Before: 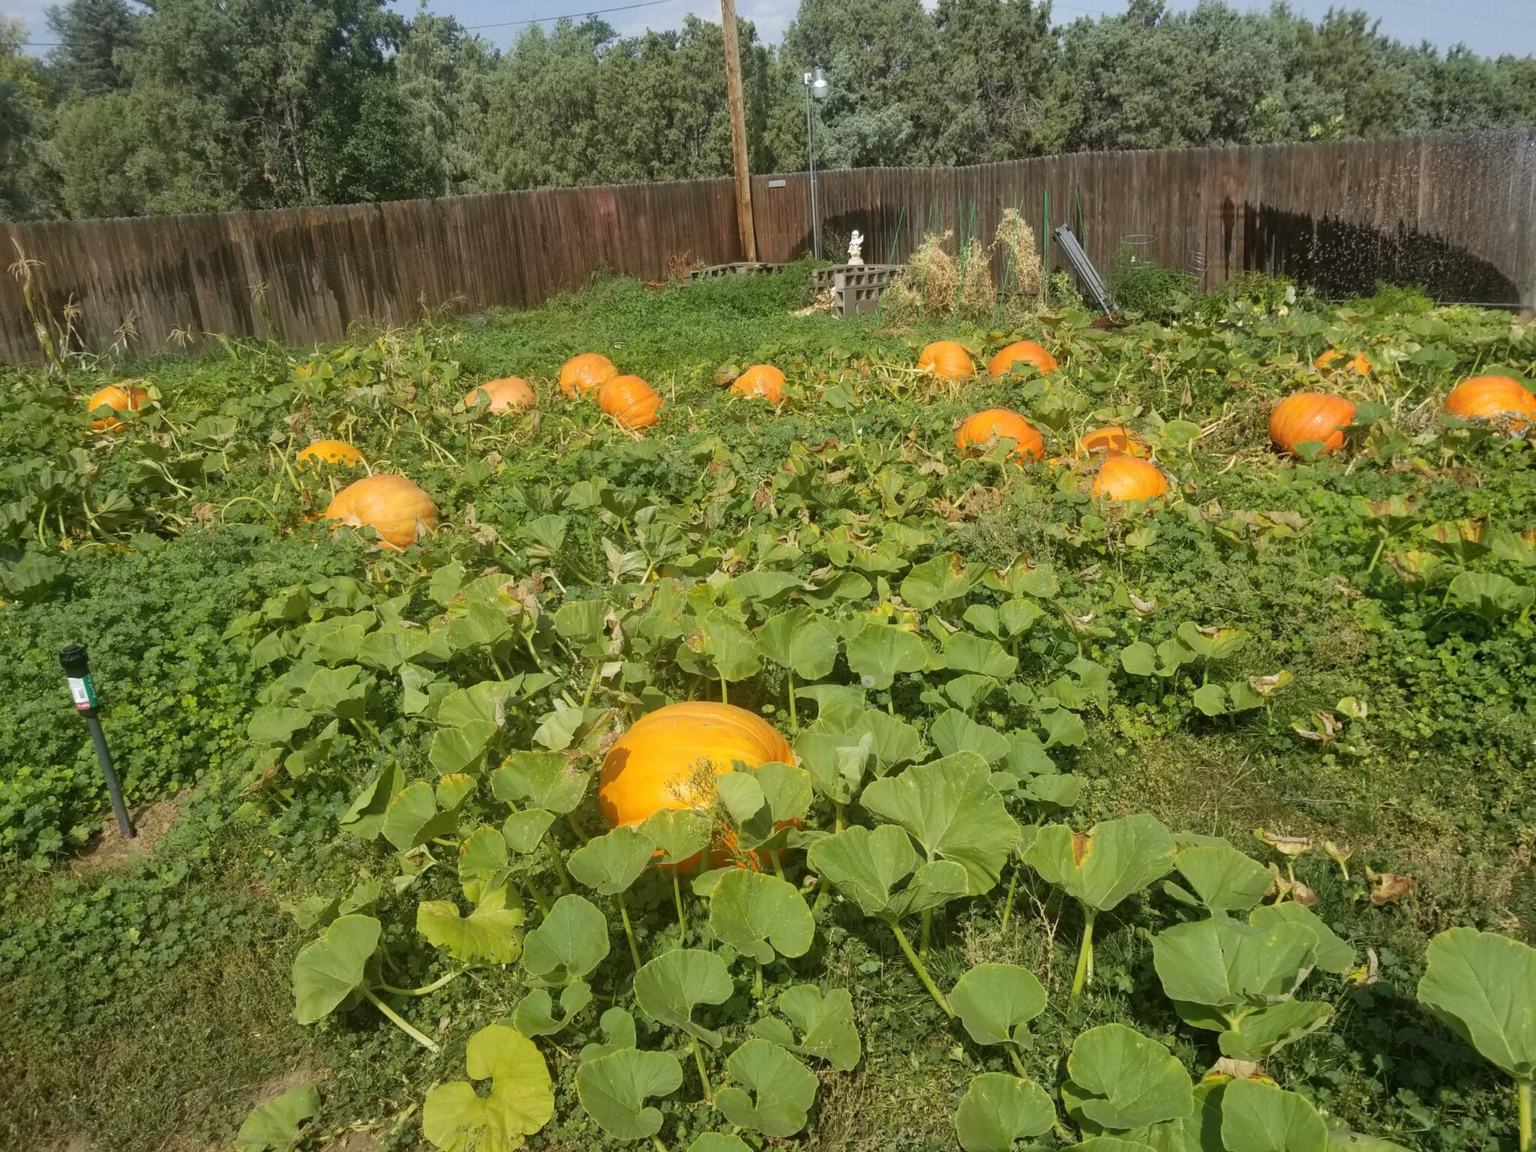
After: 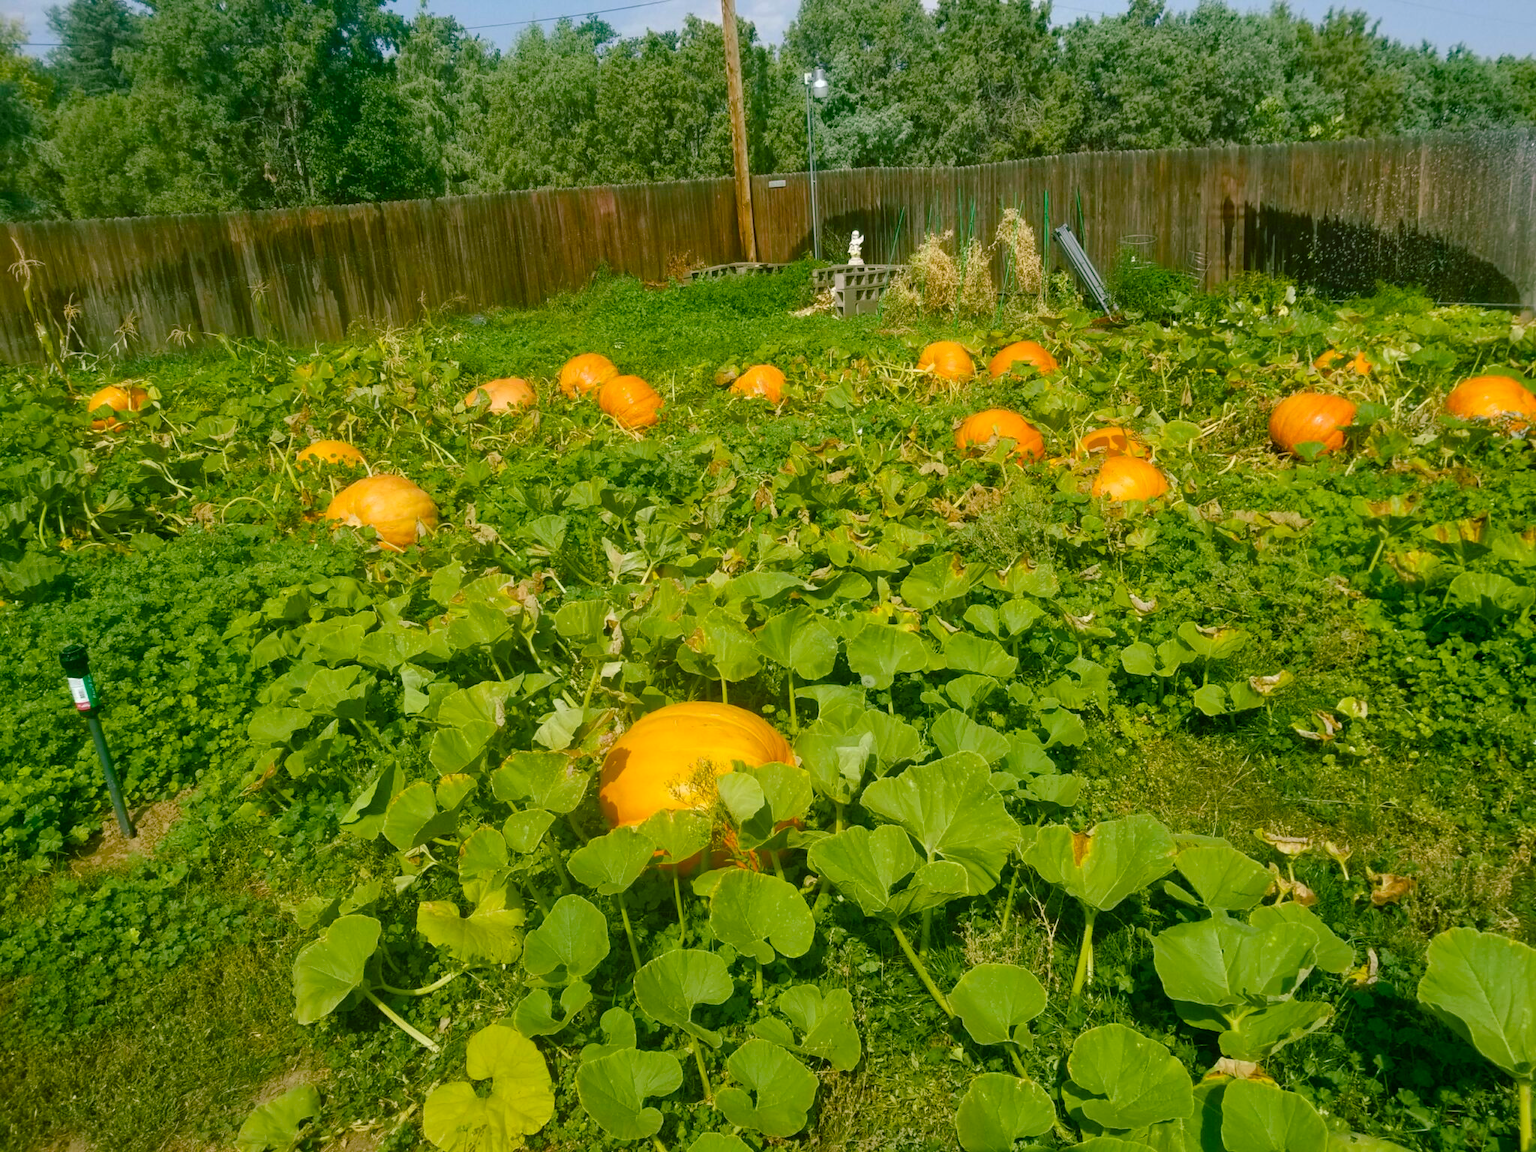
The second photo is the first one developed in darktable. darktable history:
color balance rgb: shadows lift › chroma 11.667%, shadows lift › hue 131.86°, perceptual saturation grading › global saturation 19.364%, perceptual saturation grading › highlights -25.653%, perceptual saturation grading › shadows 50.077%, global vibrance 39.702%
